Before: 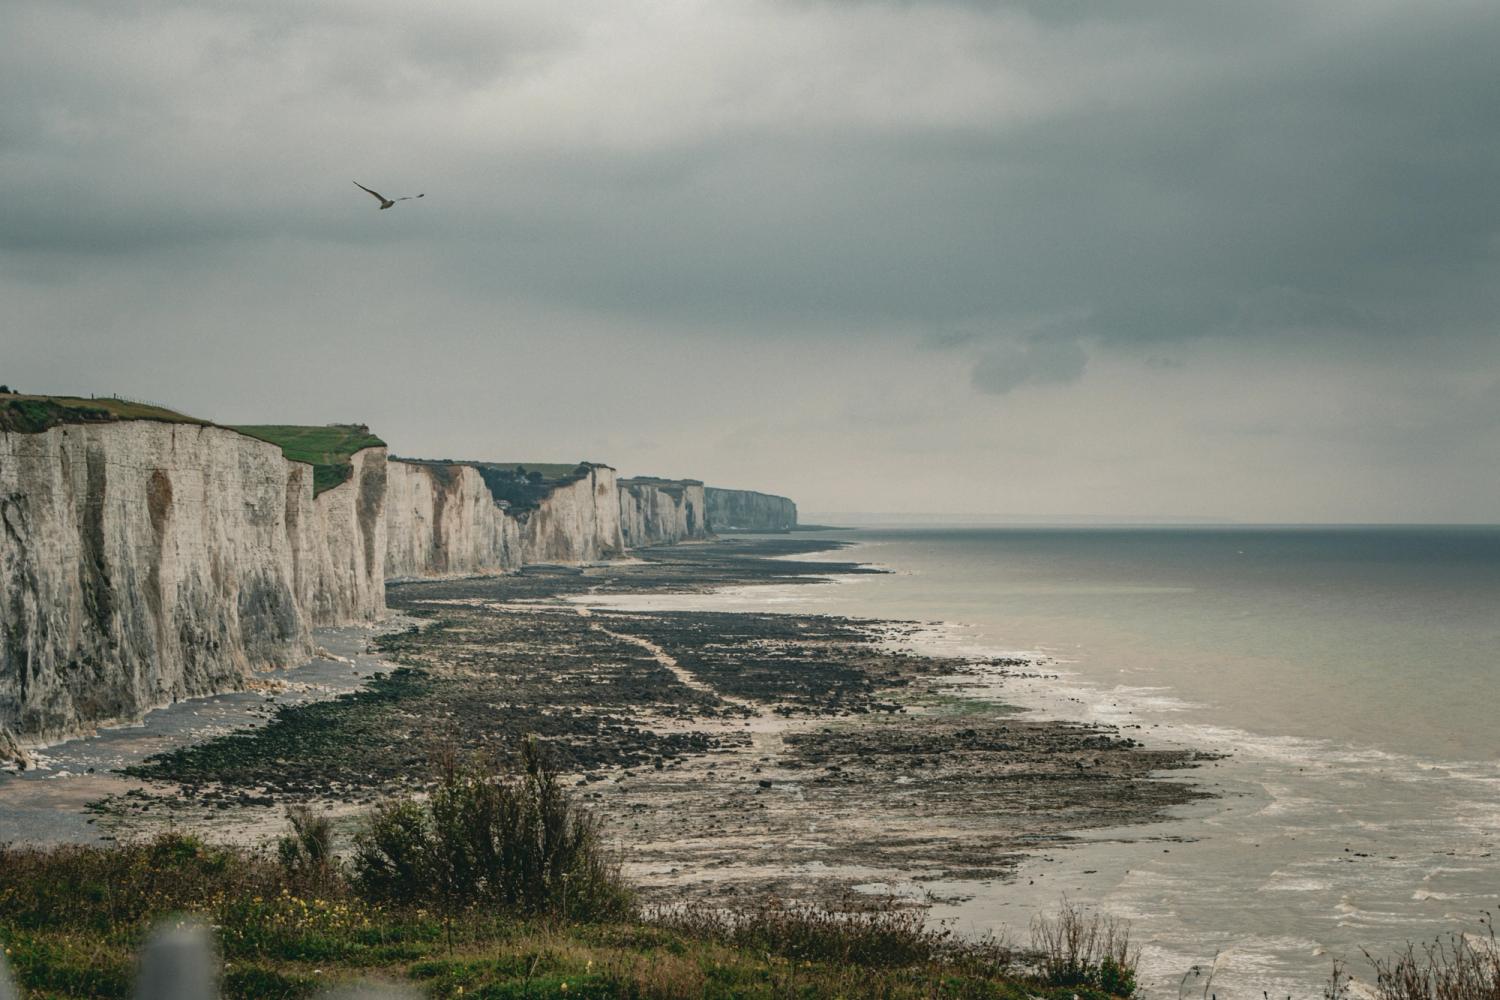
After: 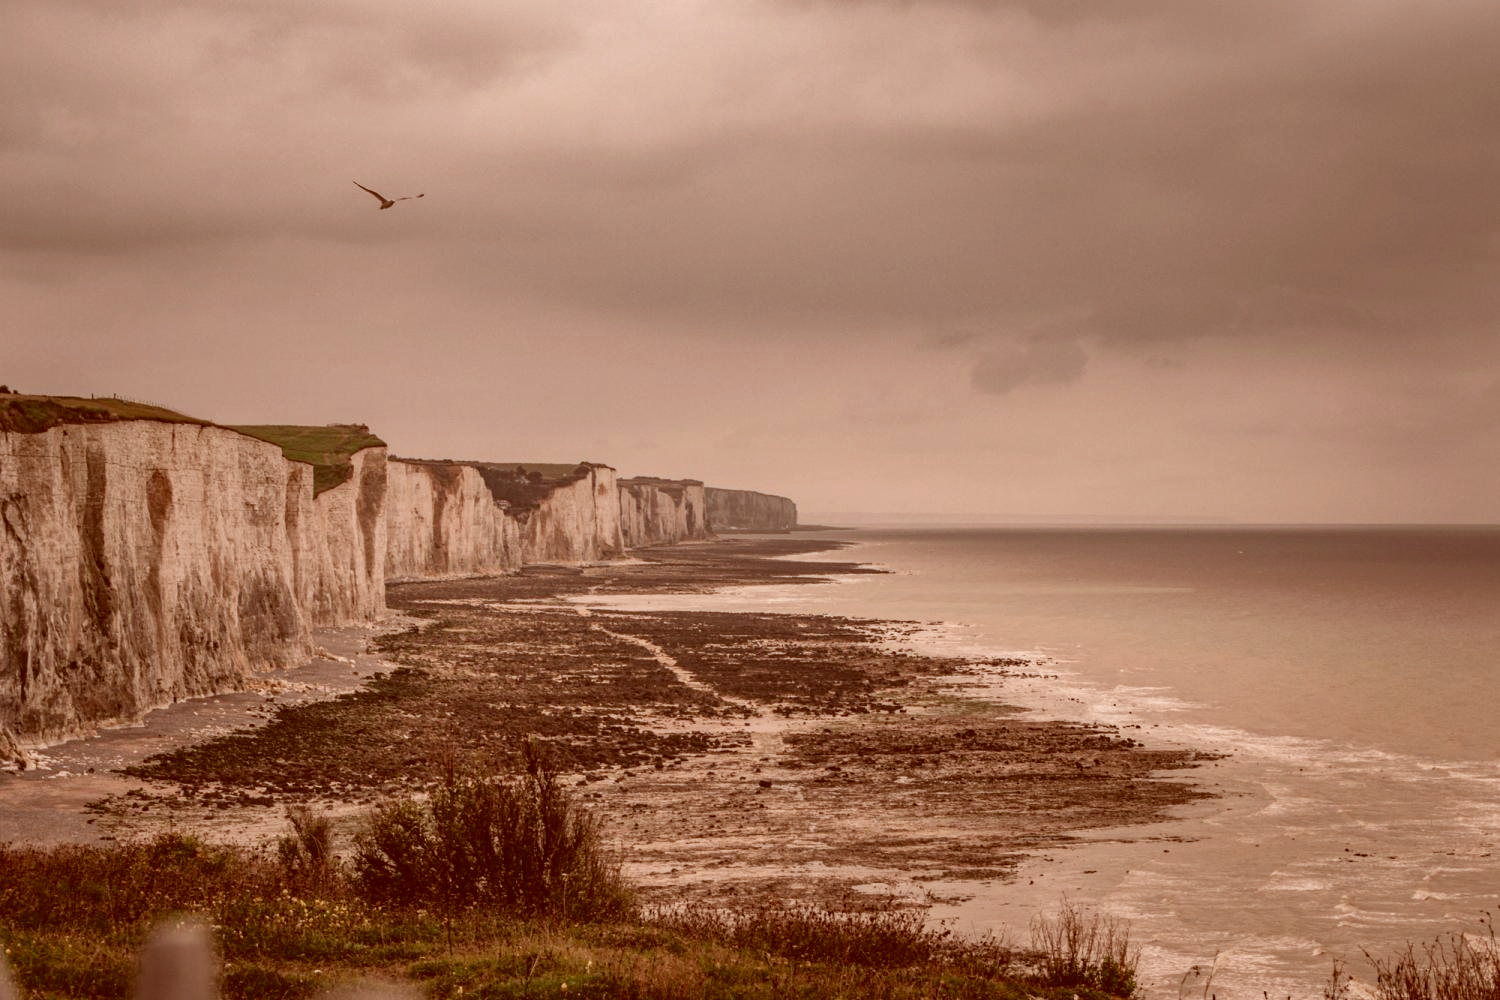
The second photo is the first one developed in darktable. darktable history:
shadows and highlights: radius 336.22, shadows 28.58, shadows color adjustment 99.14%, highlights color adjustment 0.703%, soften with gaussian
color correction: highlights a* 9.27, highlights b* 8.46, shadows a* 39.49, shadows b* 39.44, saturation 0.77
